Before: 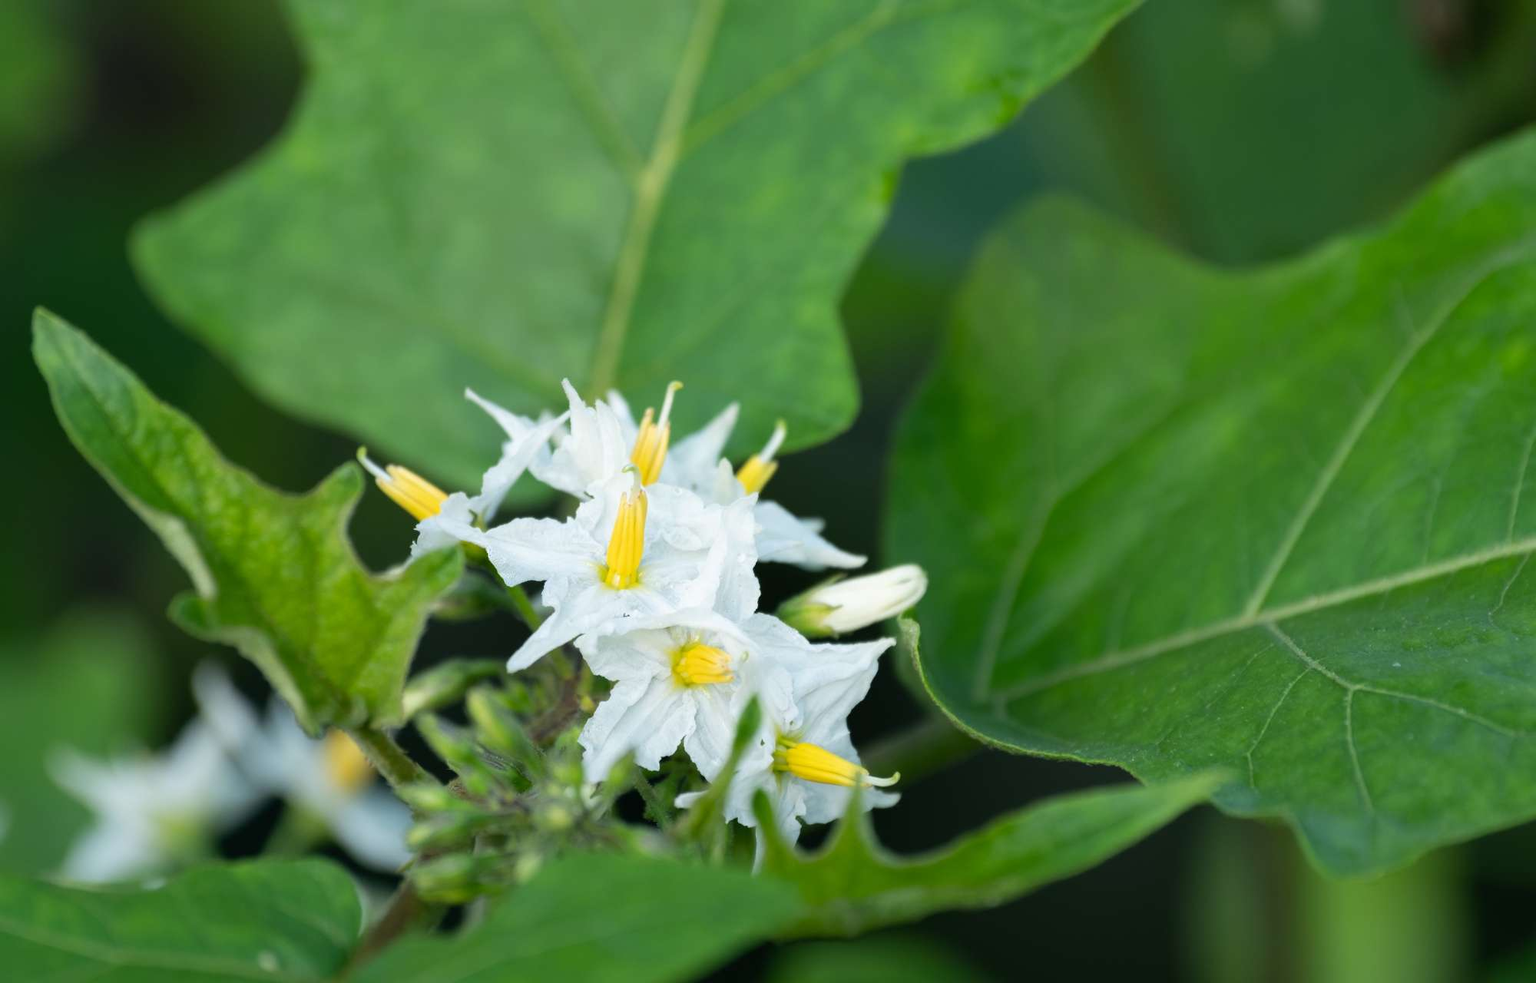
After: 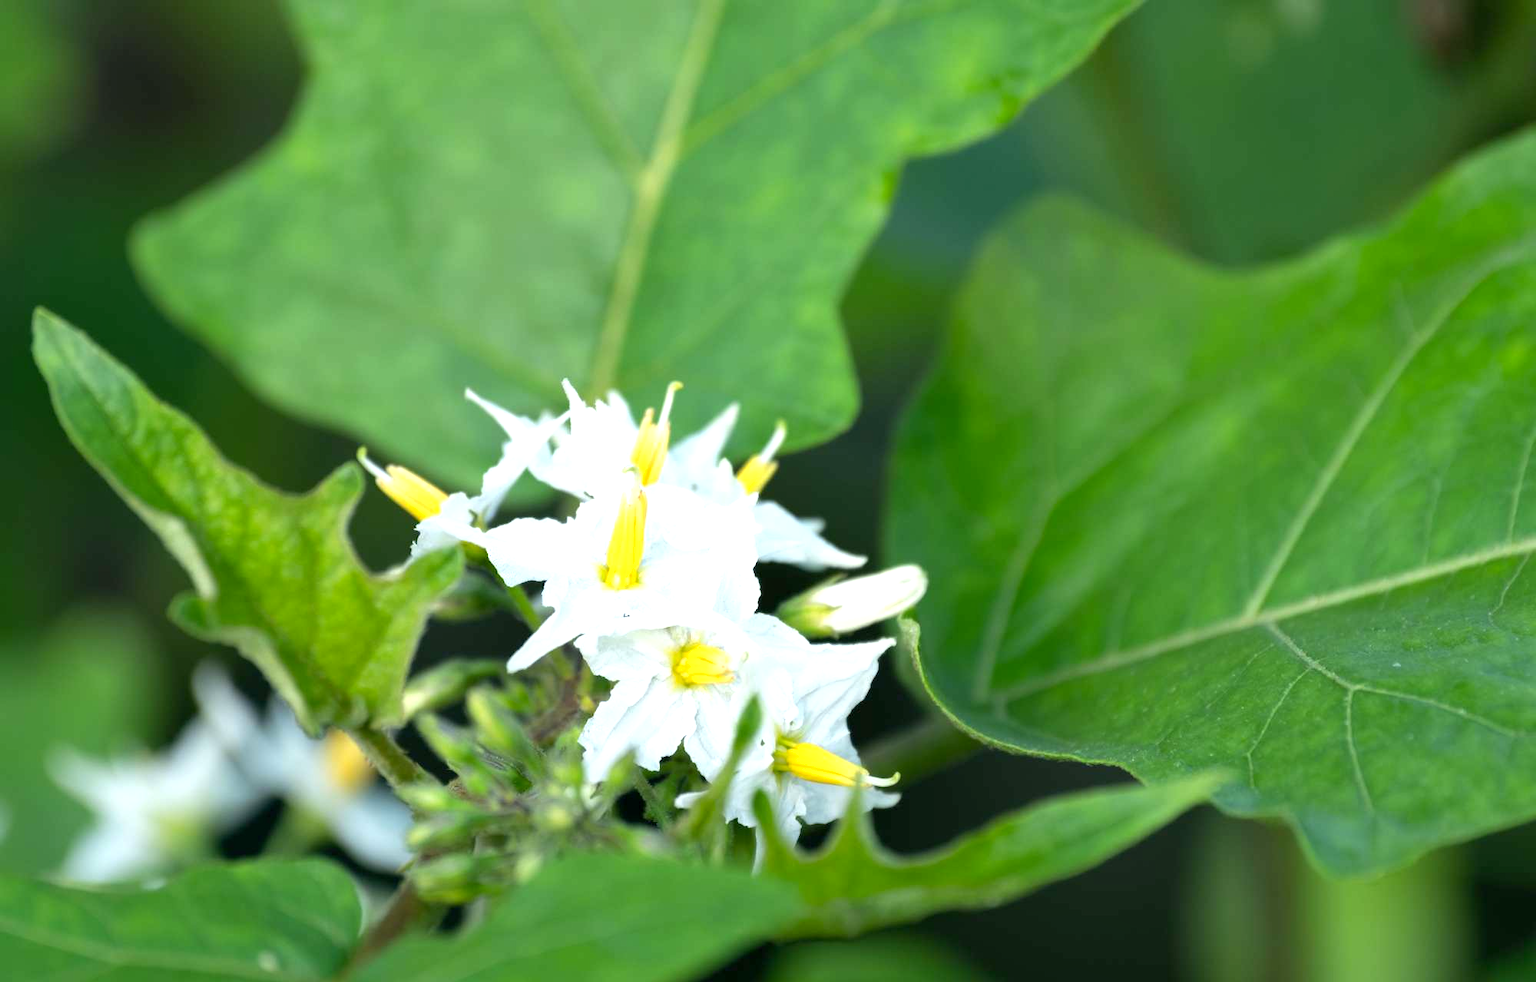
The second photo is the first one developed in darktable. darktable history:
crop: bottom 0.071%
exposure: black level correction 0.001, exposure 0.675 EV, compensate highlight preservation false
shadows and highlights: shadows 25, highlights -25
